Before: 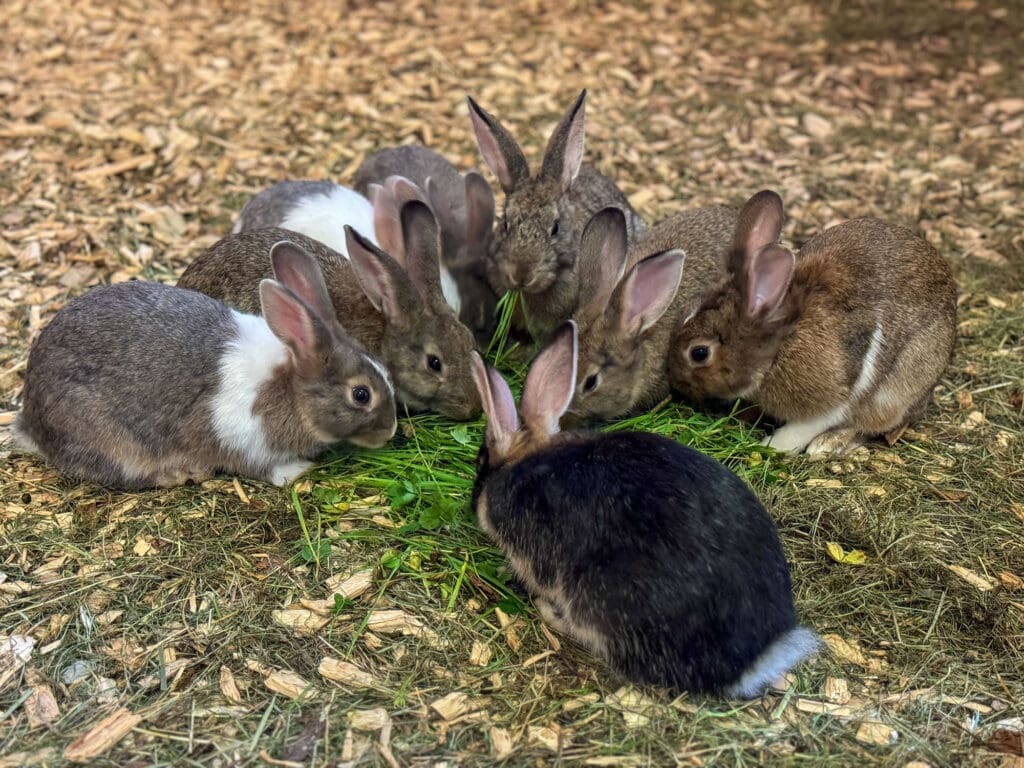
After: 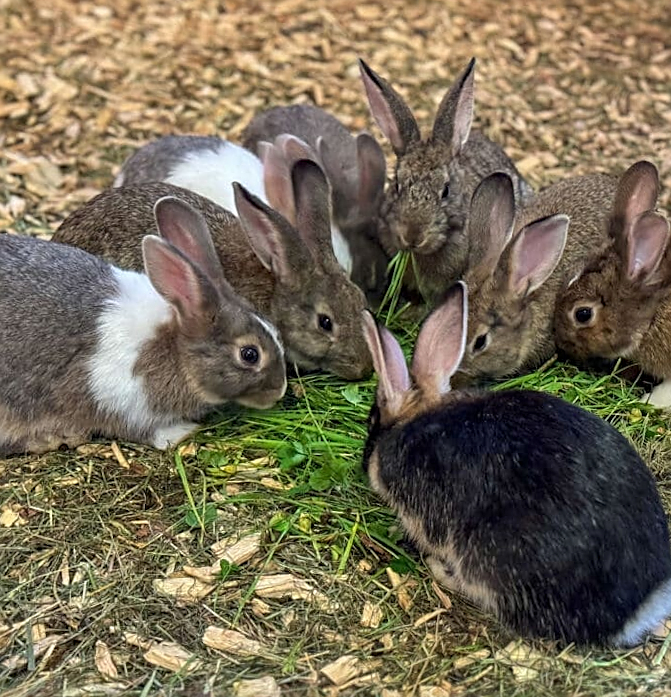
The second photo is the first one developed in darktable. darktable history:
shadows and highlights: shadows 49, highlights -41, soften with gaussian
crop and rotate: left 14.436%, right 18.898%
rotate and perspective: rotation -0.013°, lens shift (vertical) -0.027, lens shift (horizontal) 0.178, crop left 0.016, crop right 0.989, crop top 0.082, crop bottom 0.918
sharpen: on, module defaults
